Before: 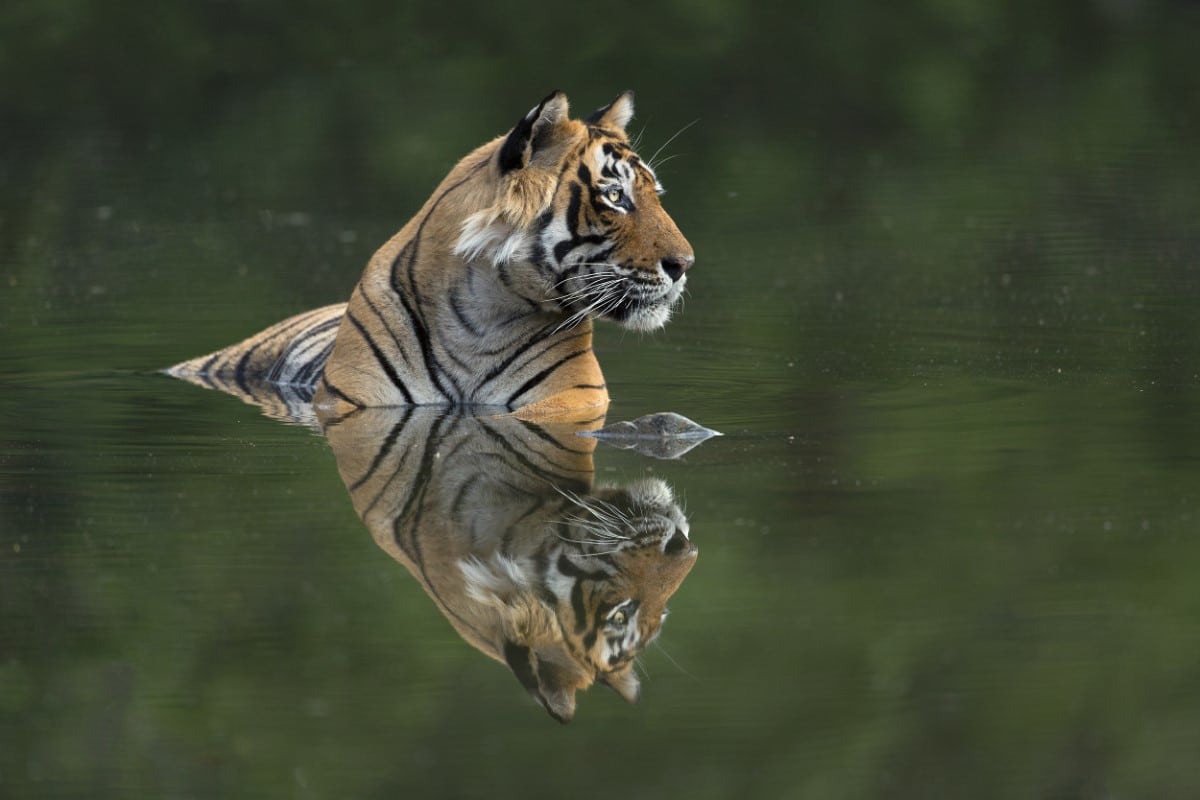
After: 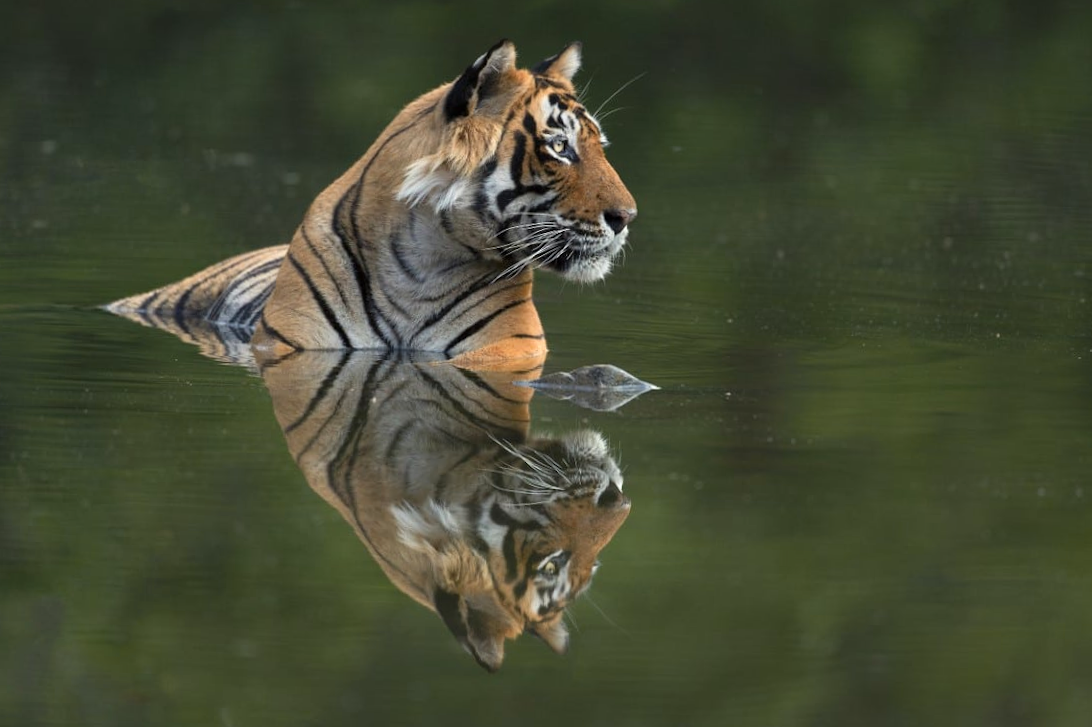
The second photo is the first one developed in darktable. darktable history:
color zones: curves: ch1 [(0.235, 0.558) (0.75, 0.5)]; ch2 [(0.25, 0.462) (0.749, 0.457)]
crop and rotate: angle -1.84°, left 3.108%, top 4.236%, right 1.512%, bottom 0.489%
